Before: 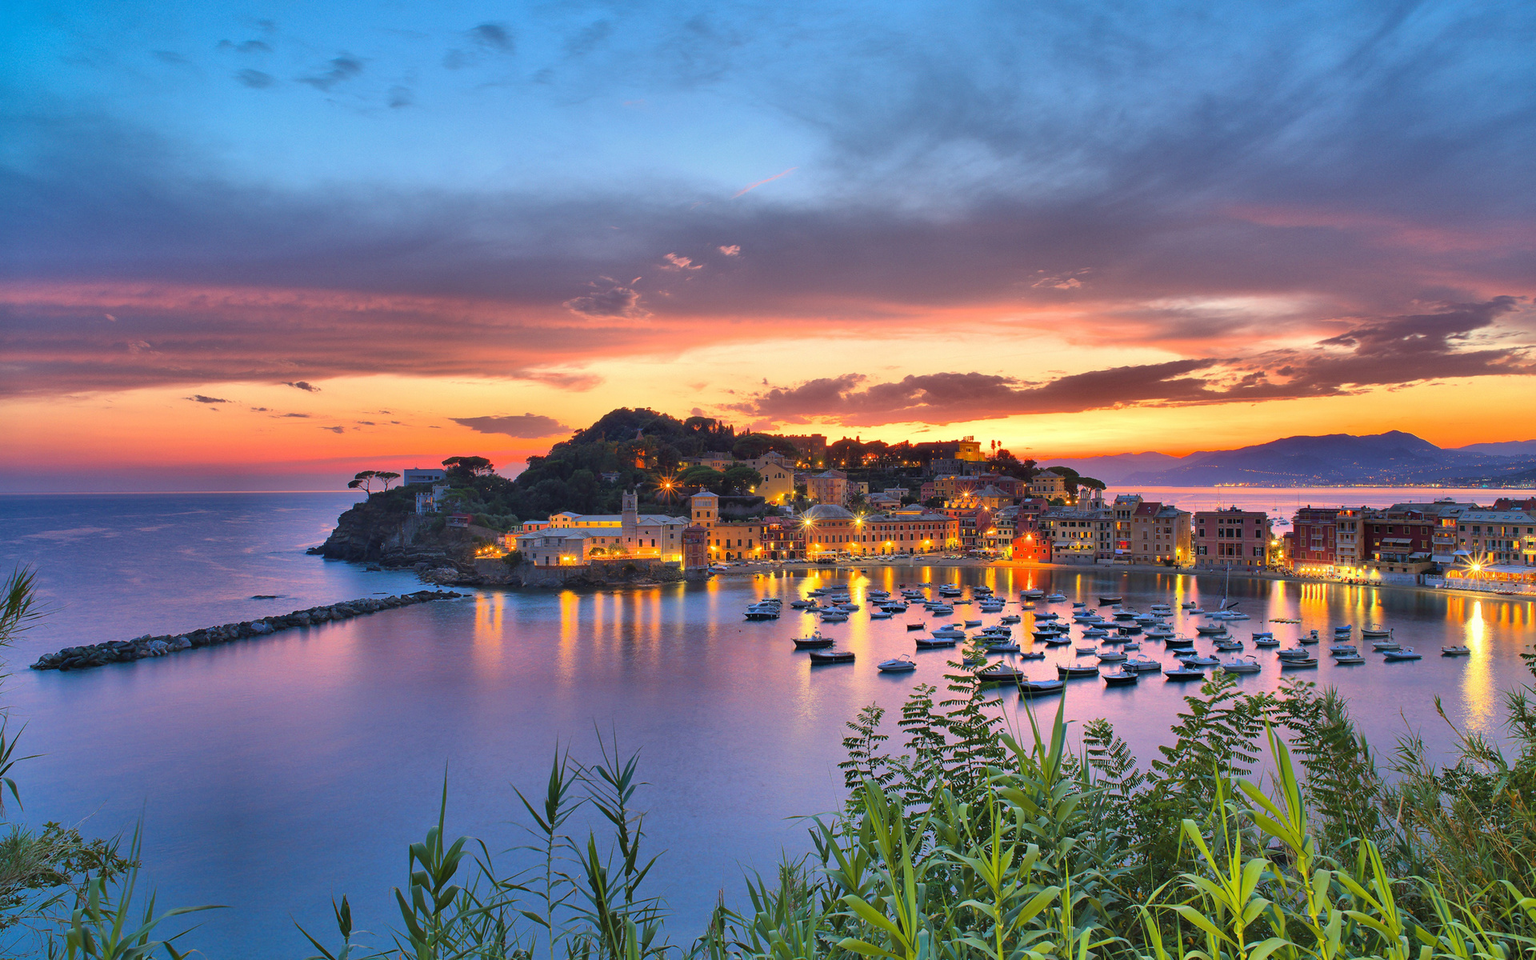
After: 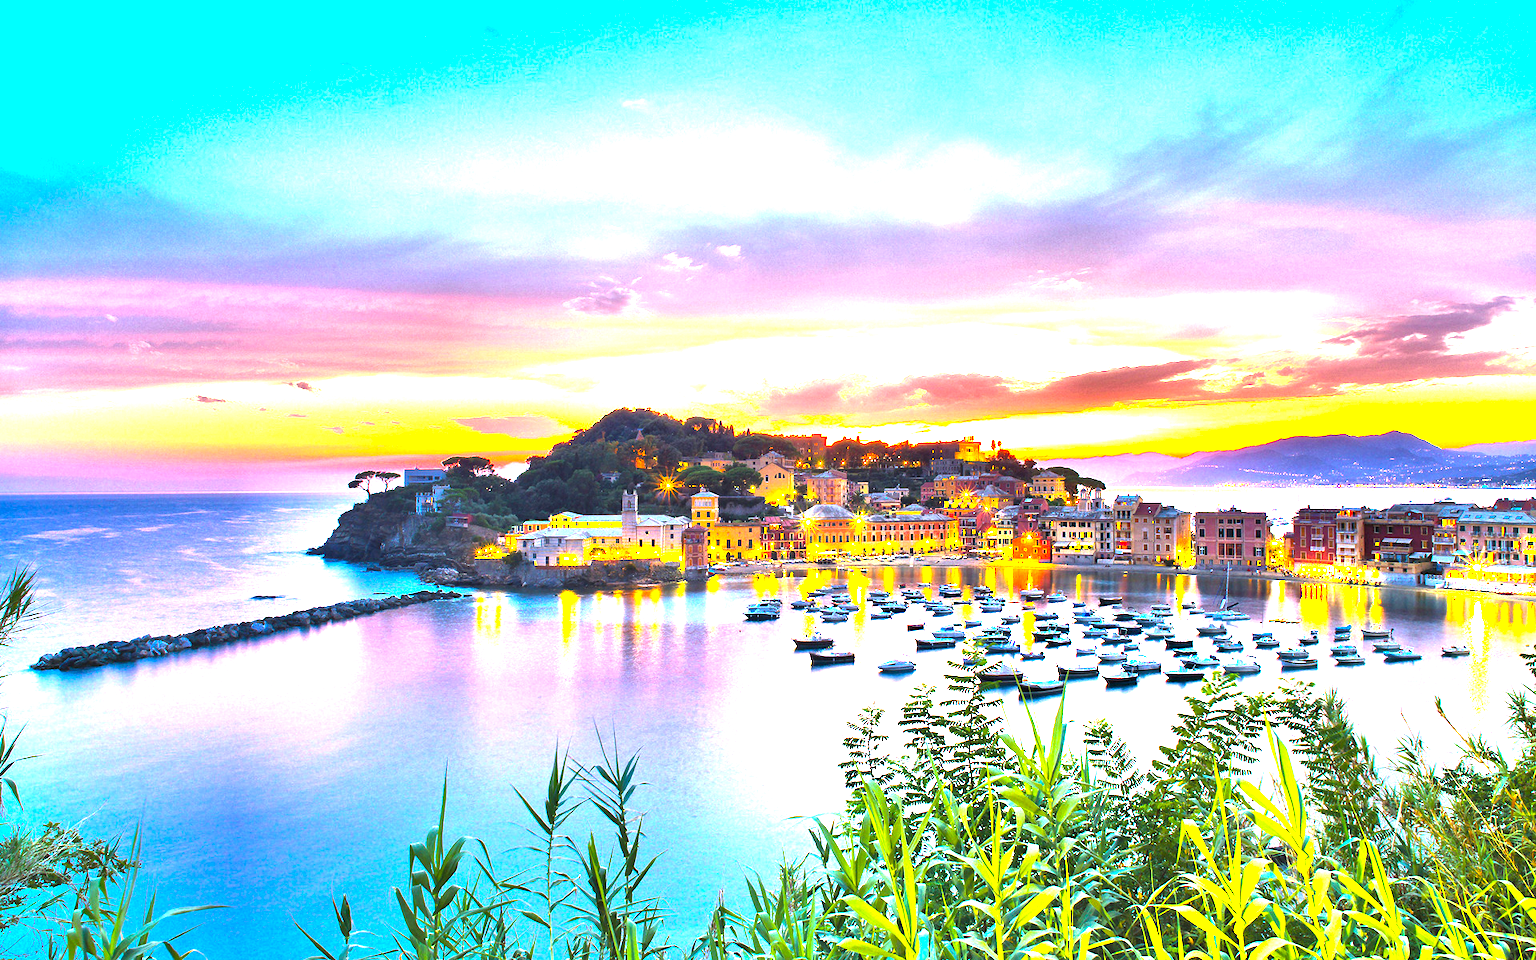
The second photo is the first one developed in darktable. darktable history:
color balance rgb: shadows lift › luminance -4.995%, shadows lift › chroma 1.121%, shadows lift › hue 218.17°, perceptual saturation grading › global saturation 0.203%, perceptual brilliance grading › global brilliance 34.504%, perceptual brilliance grading › highlights 50.557%, perceptual brilliance grading › mid-tones 59.202%, perceptual brilliance grading › shadows 34.625%, global vibrance 20%
